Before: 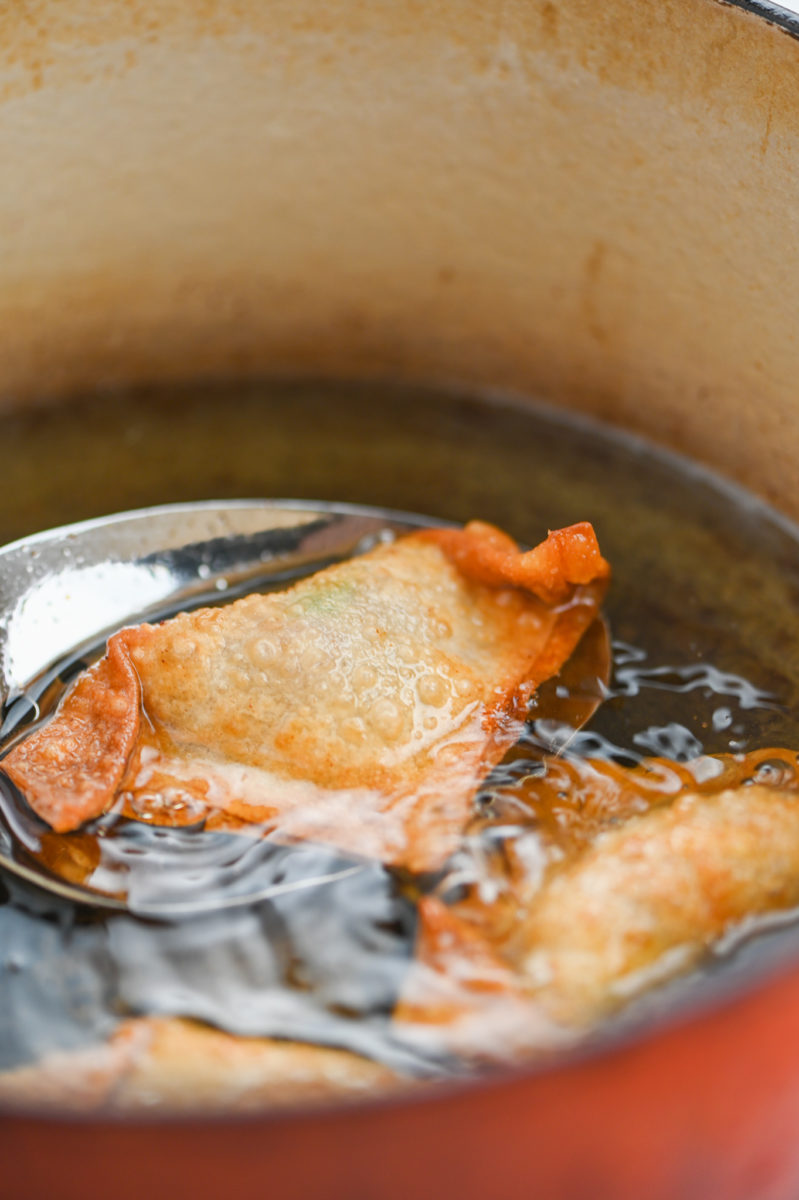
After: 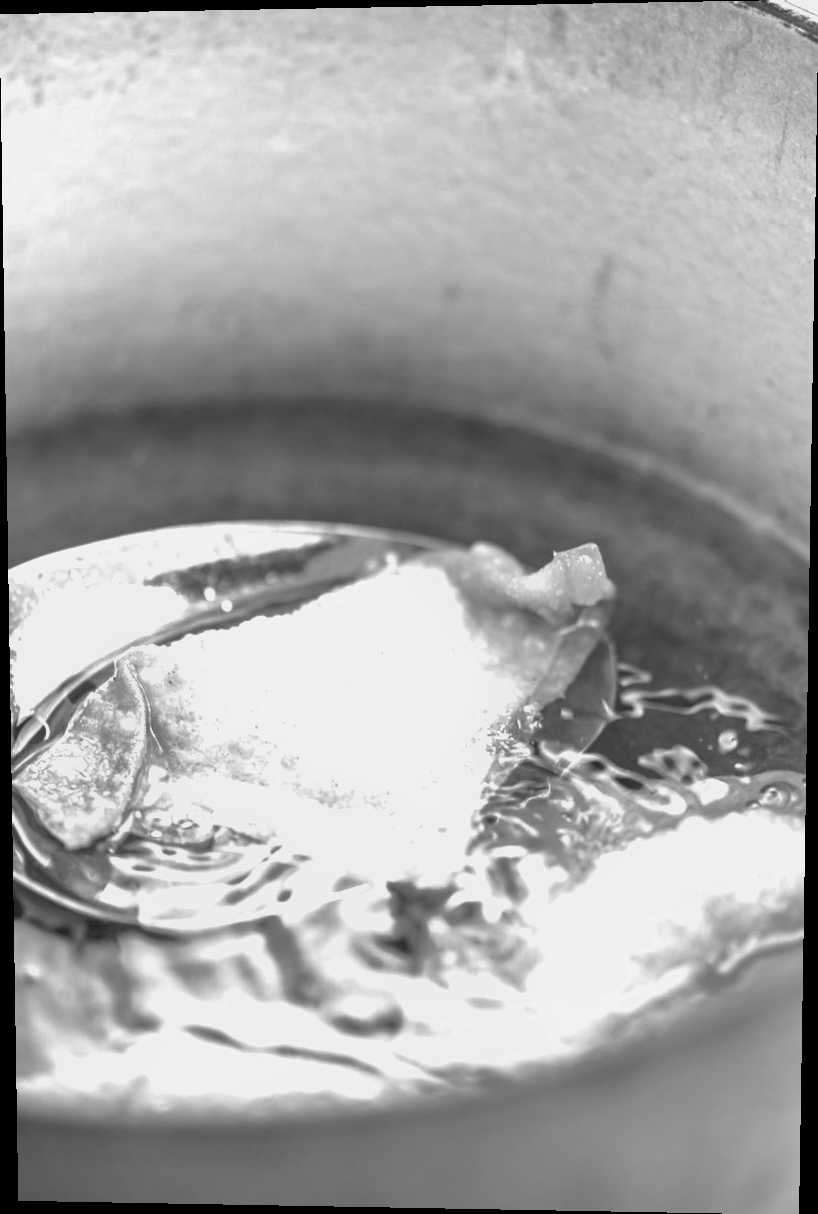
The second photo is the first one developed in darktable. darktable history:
monochrome: a -74.22, b 78.2
exposure: black level correction 0.001, exposure 1.3 EV, compensate highlight preservation false
rotate and perspective: lens shift (vertical) 0.048, lens shift (horizontal) -0.024, automatic cropping off
white balance: red 1.004, blue 1.024
shadows and highlights: on, module defaults
